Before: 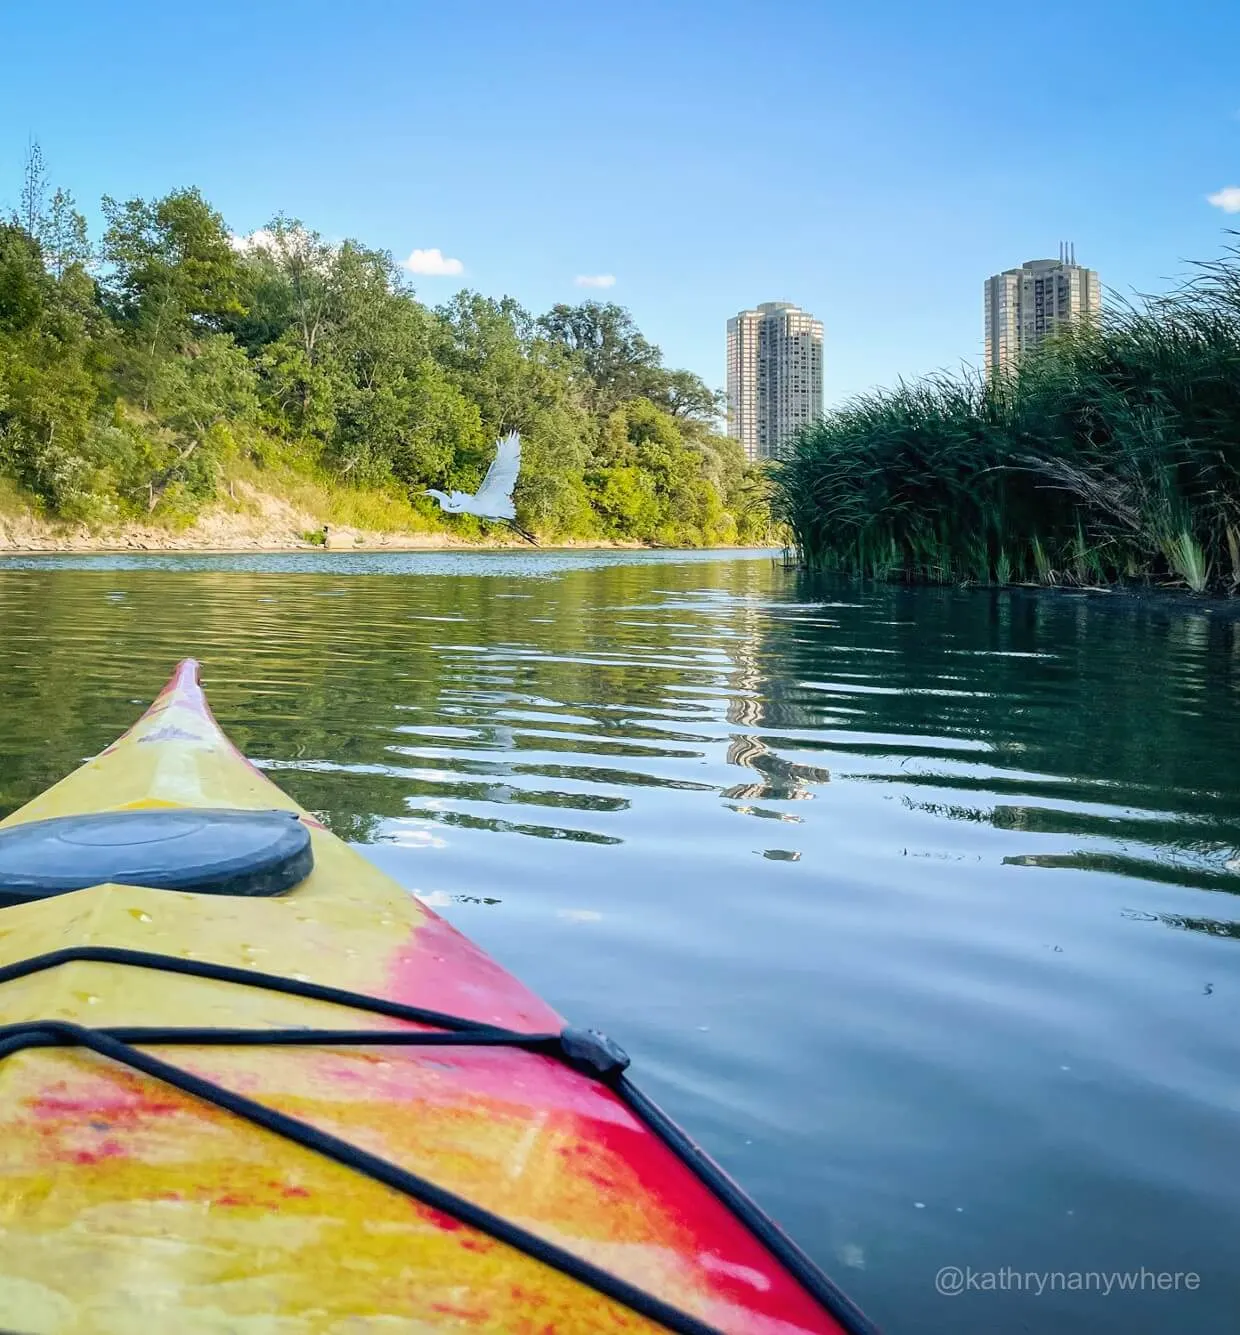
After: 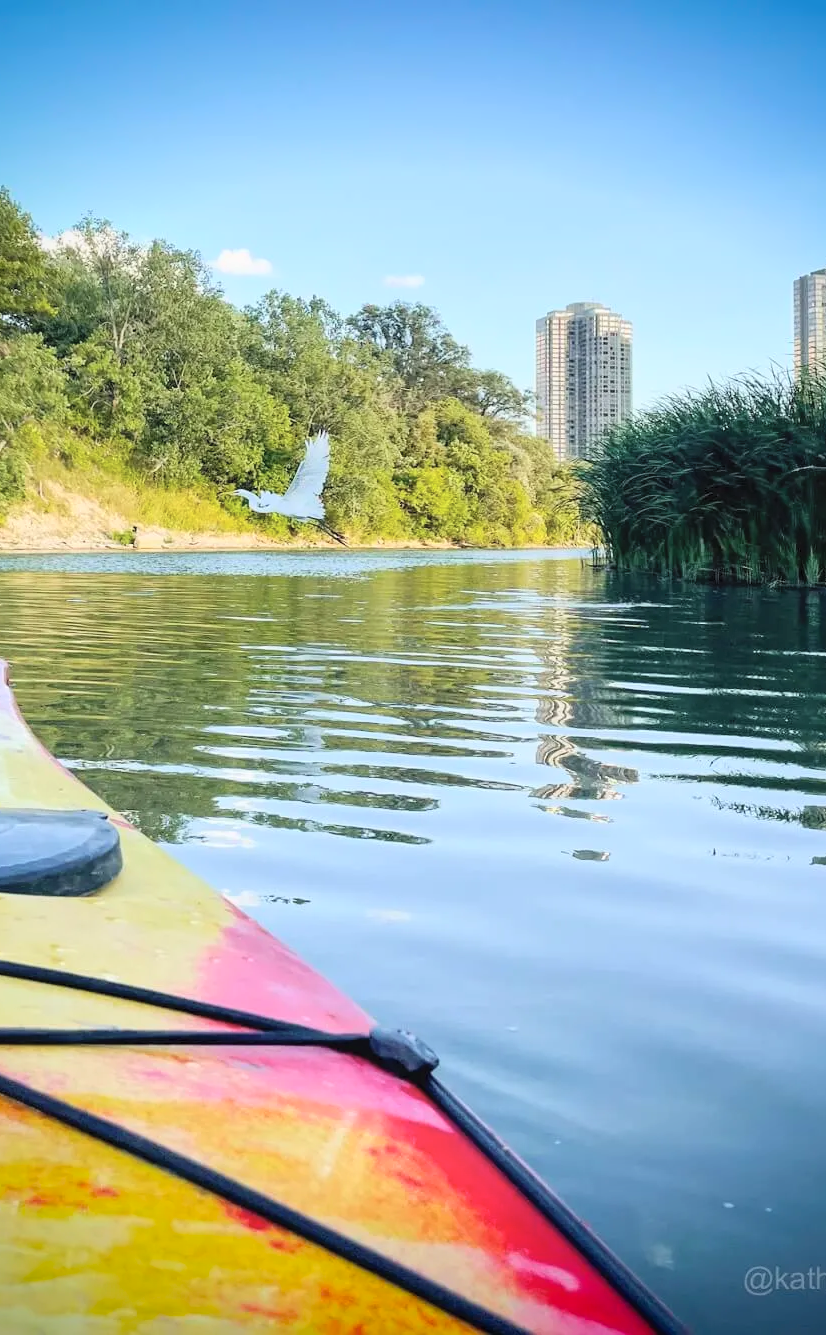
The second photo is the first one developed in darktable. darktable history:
crop: left 15.419%, right 17.914%
contrast brightness saturation: contrast 0.14, brightness 0.21
vignetting: fall-off start 88.53%, fall-off radius 44.2%, saturation 0.376, width/height ratio 1.161
exposure: exposure -0.064 EV, compensate highlight preservation false
